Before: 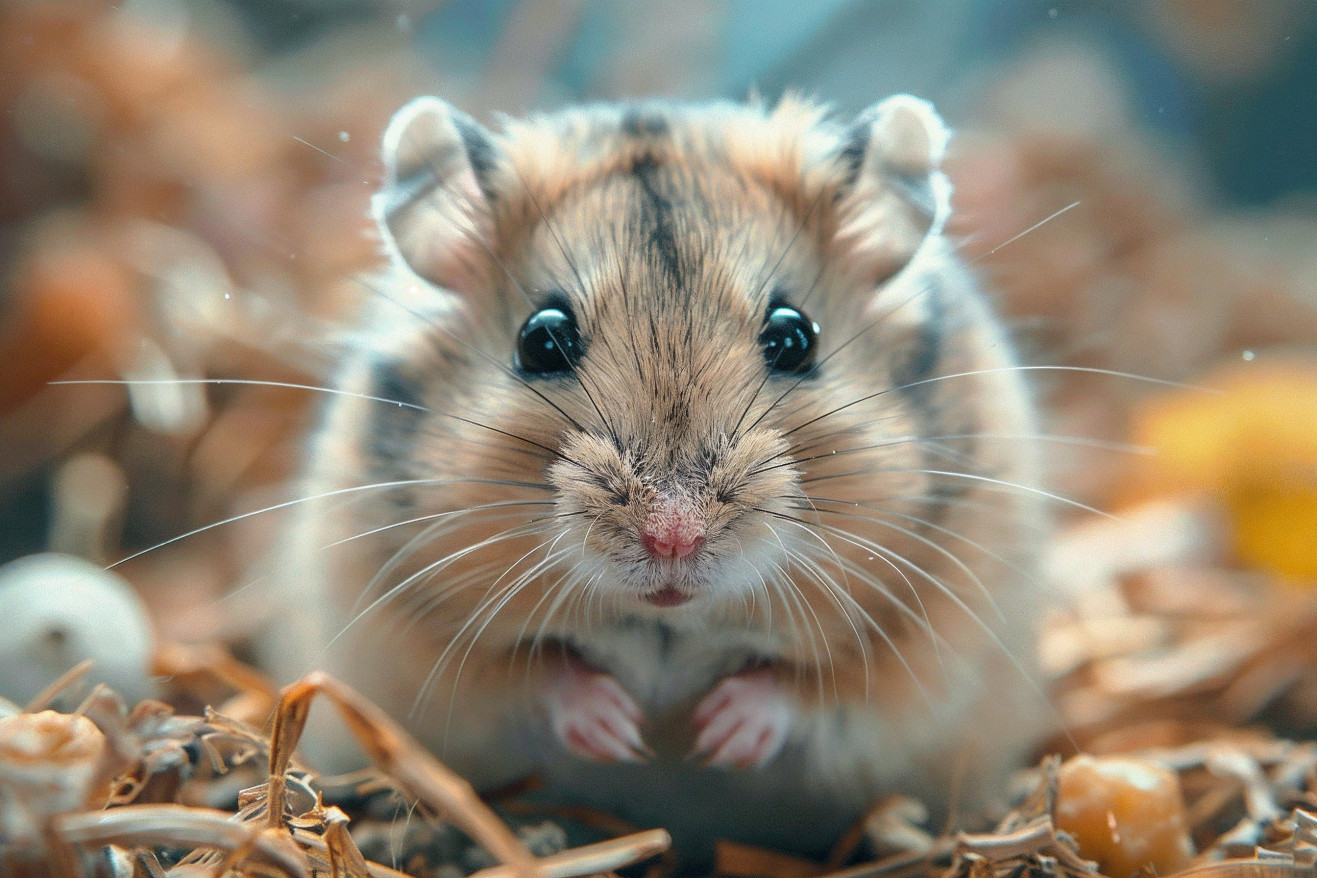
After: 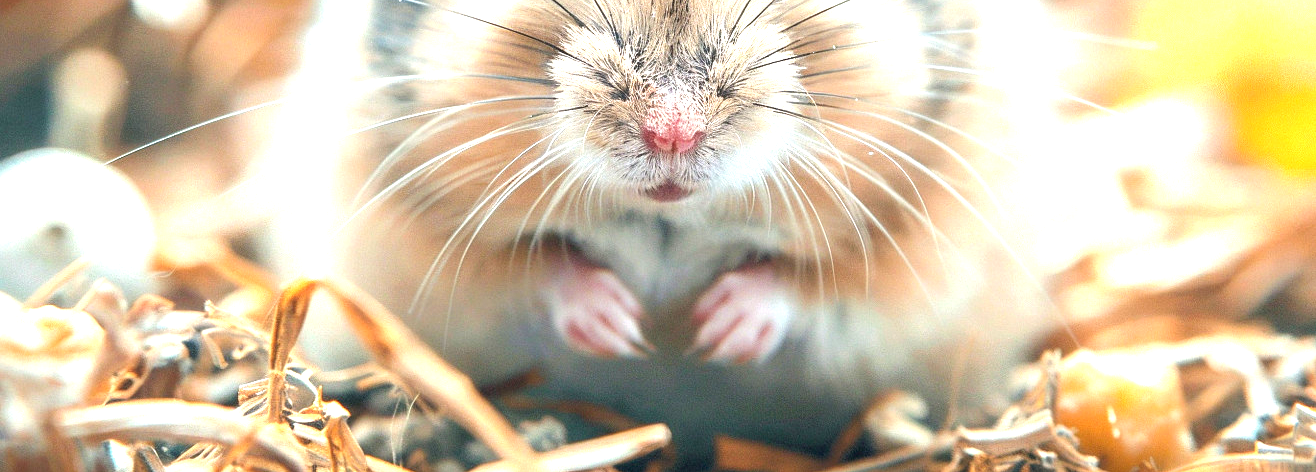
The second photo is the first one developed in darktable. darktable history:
exposure: black level correction 0, exposure 1.599 EV, compensate highlight preservation false
crop and rotate: top 46.153%, right 0.07%
